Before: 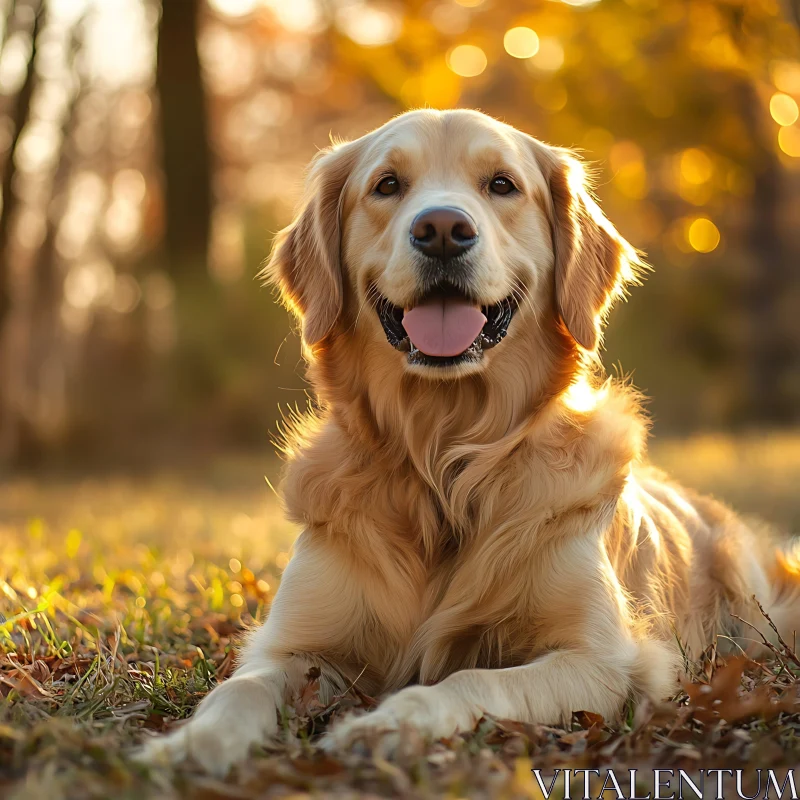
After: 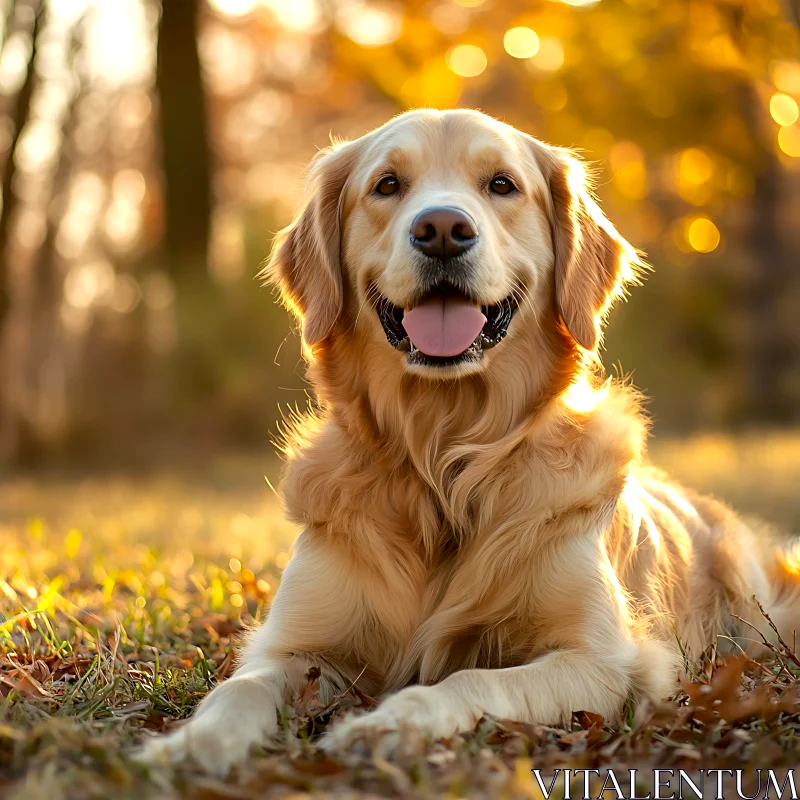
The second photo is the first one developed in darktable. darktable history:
exposure: black level correction 0.005, exposure 0.275 EV, compensate exposure bias true, compensate highlight preservation false
